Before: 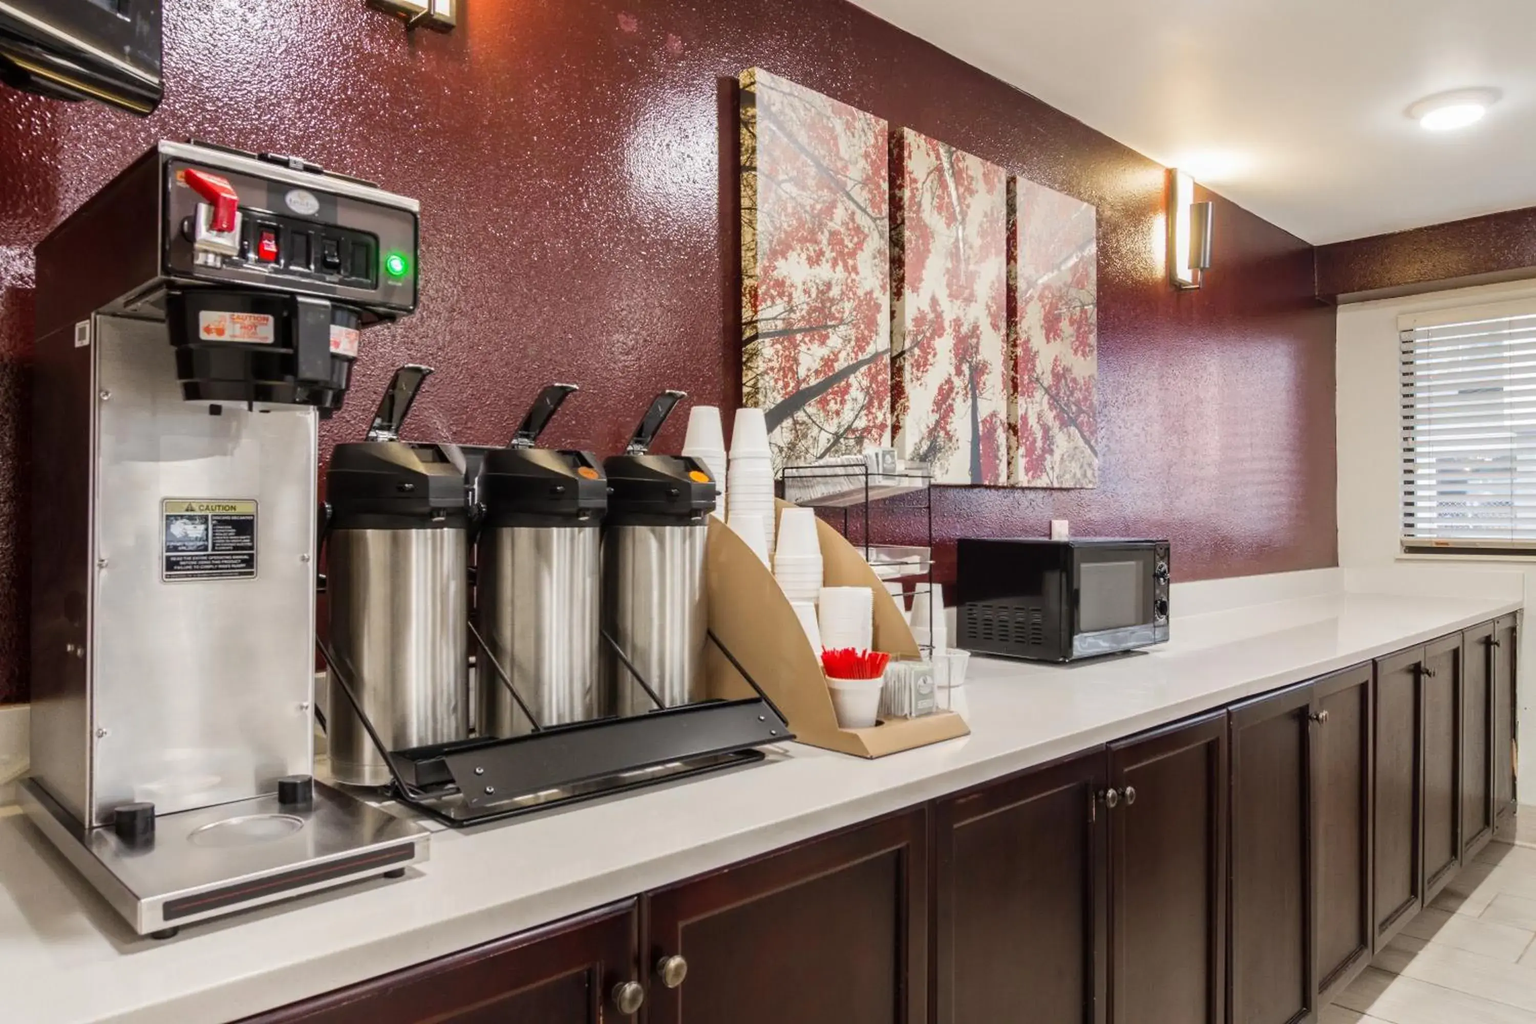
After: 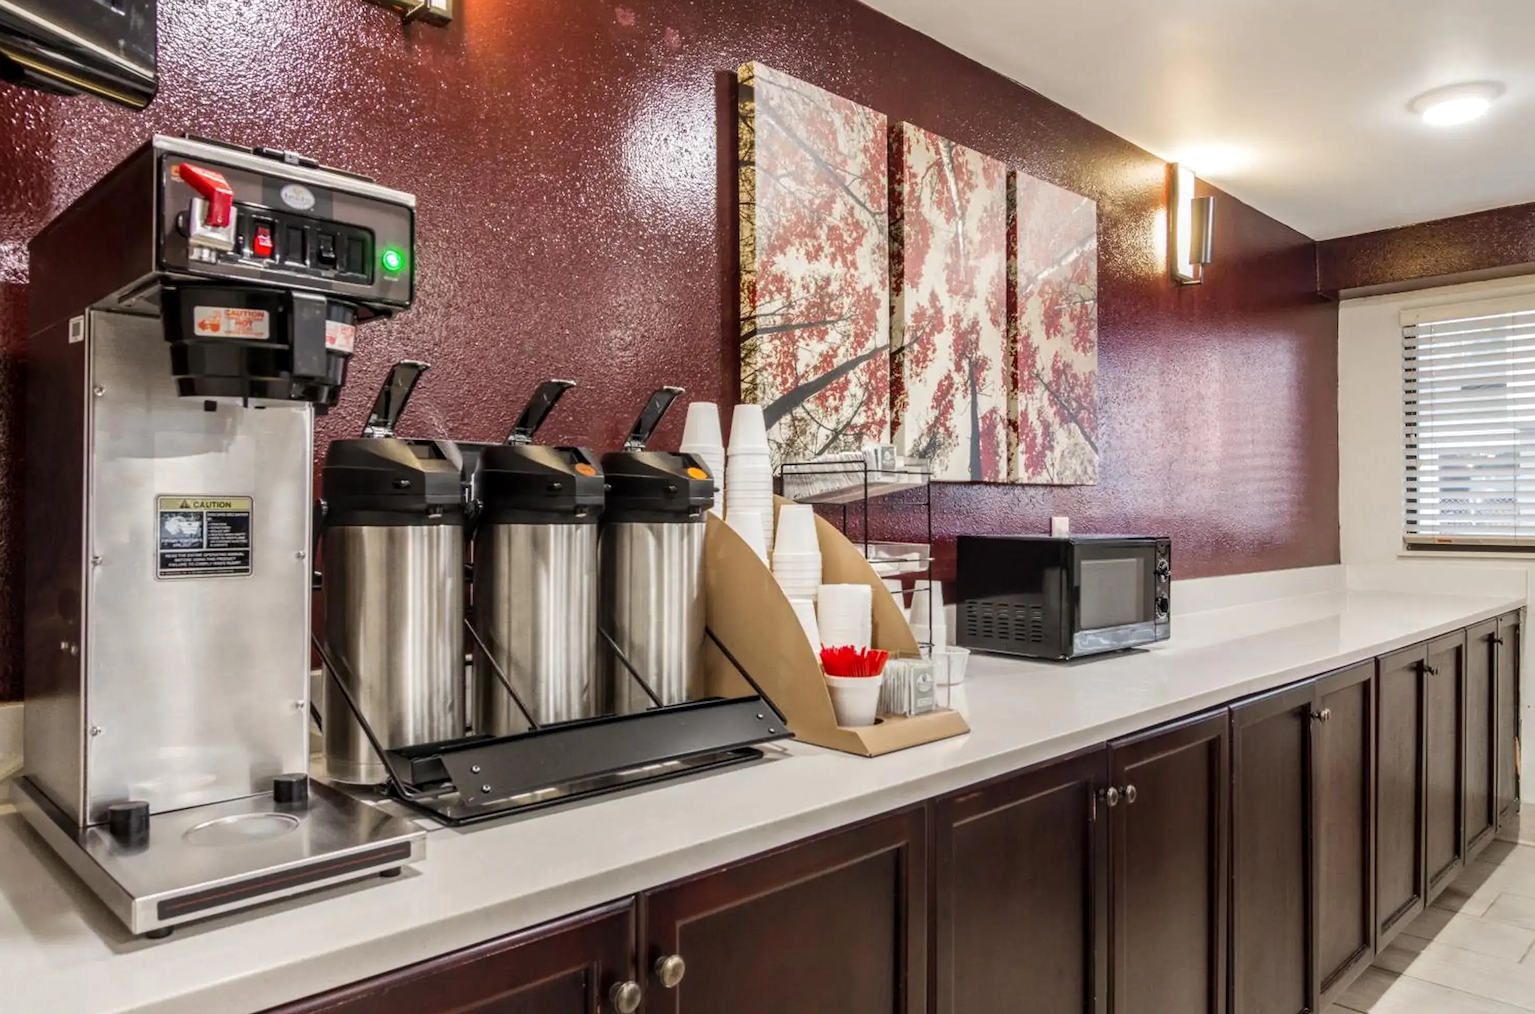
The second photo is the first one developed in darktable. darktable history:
local contrast: on, module defaults
crop: left 0.434%, top 0.663%, right 0.179%, bottom 0.887%
